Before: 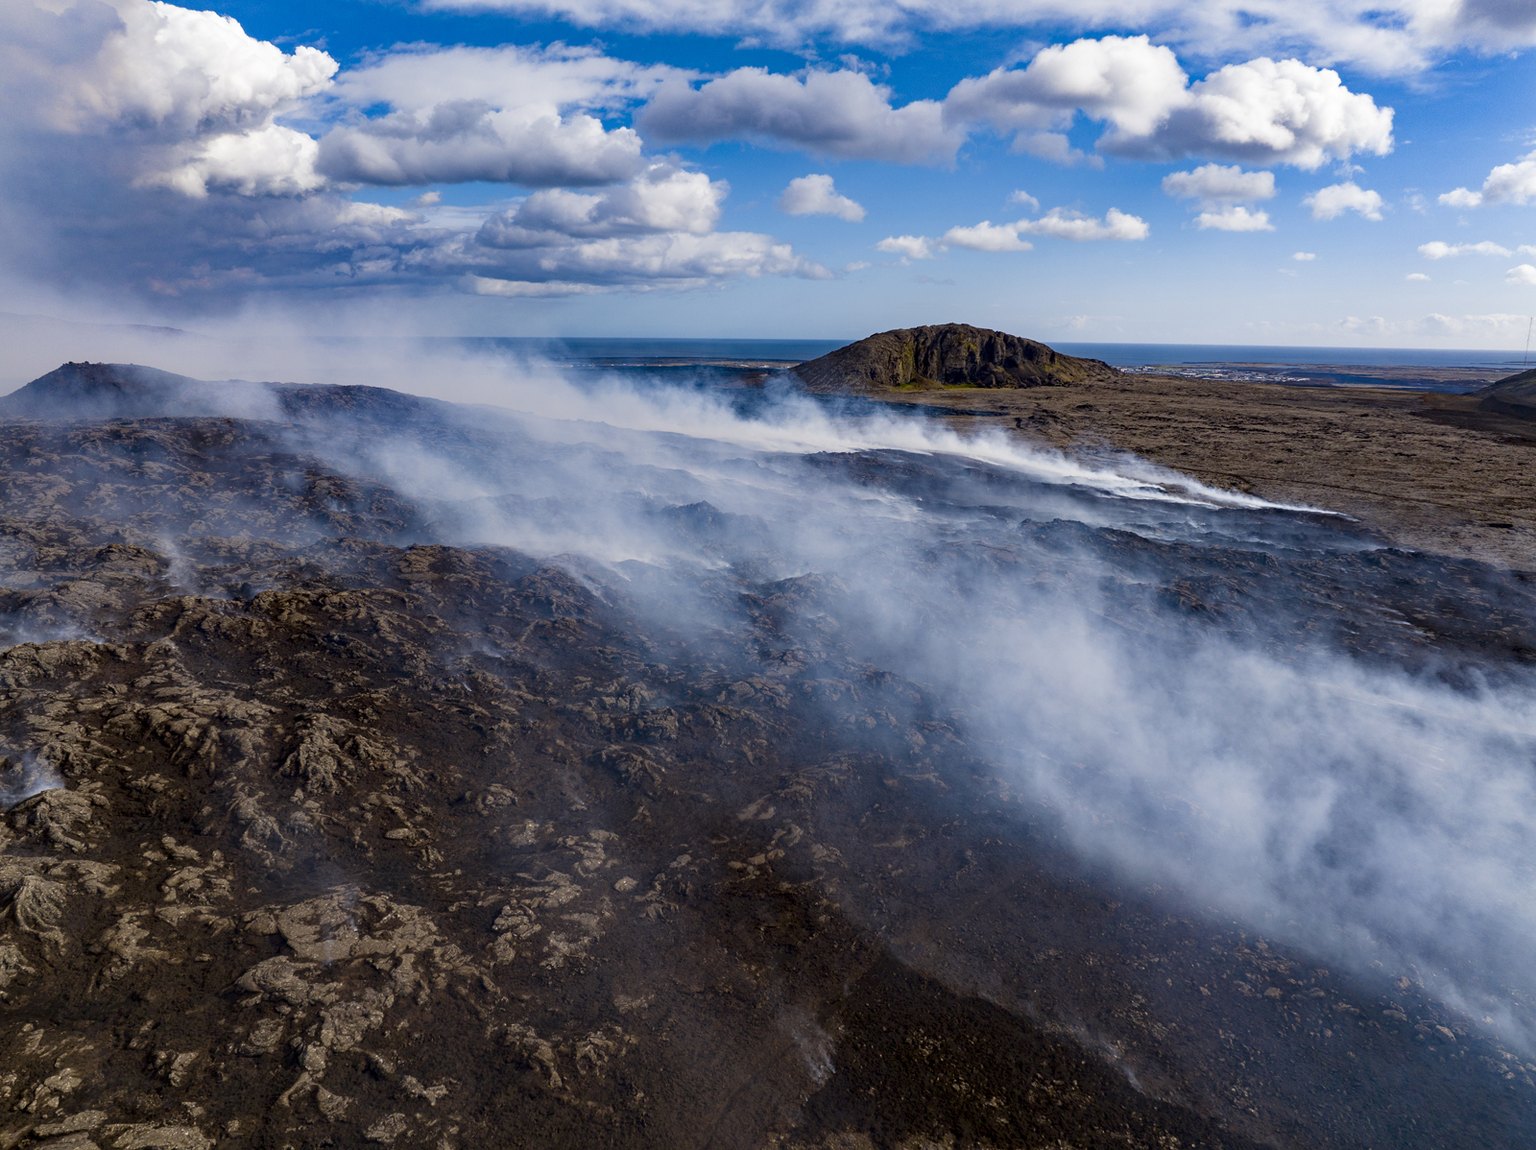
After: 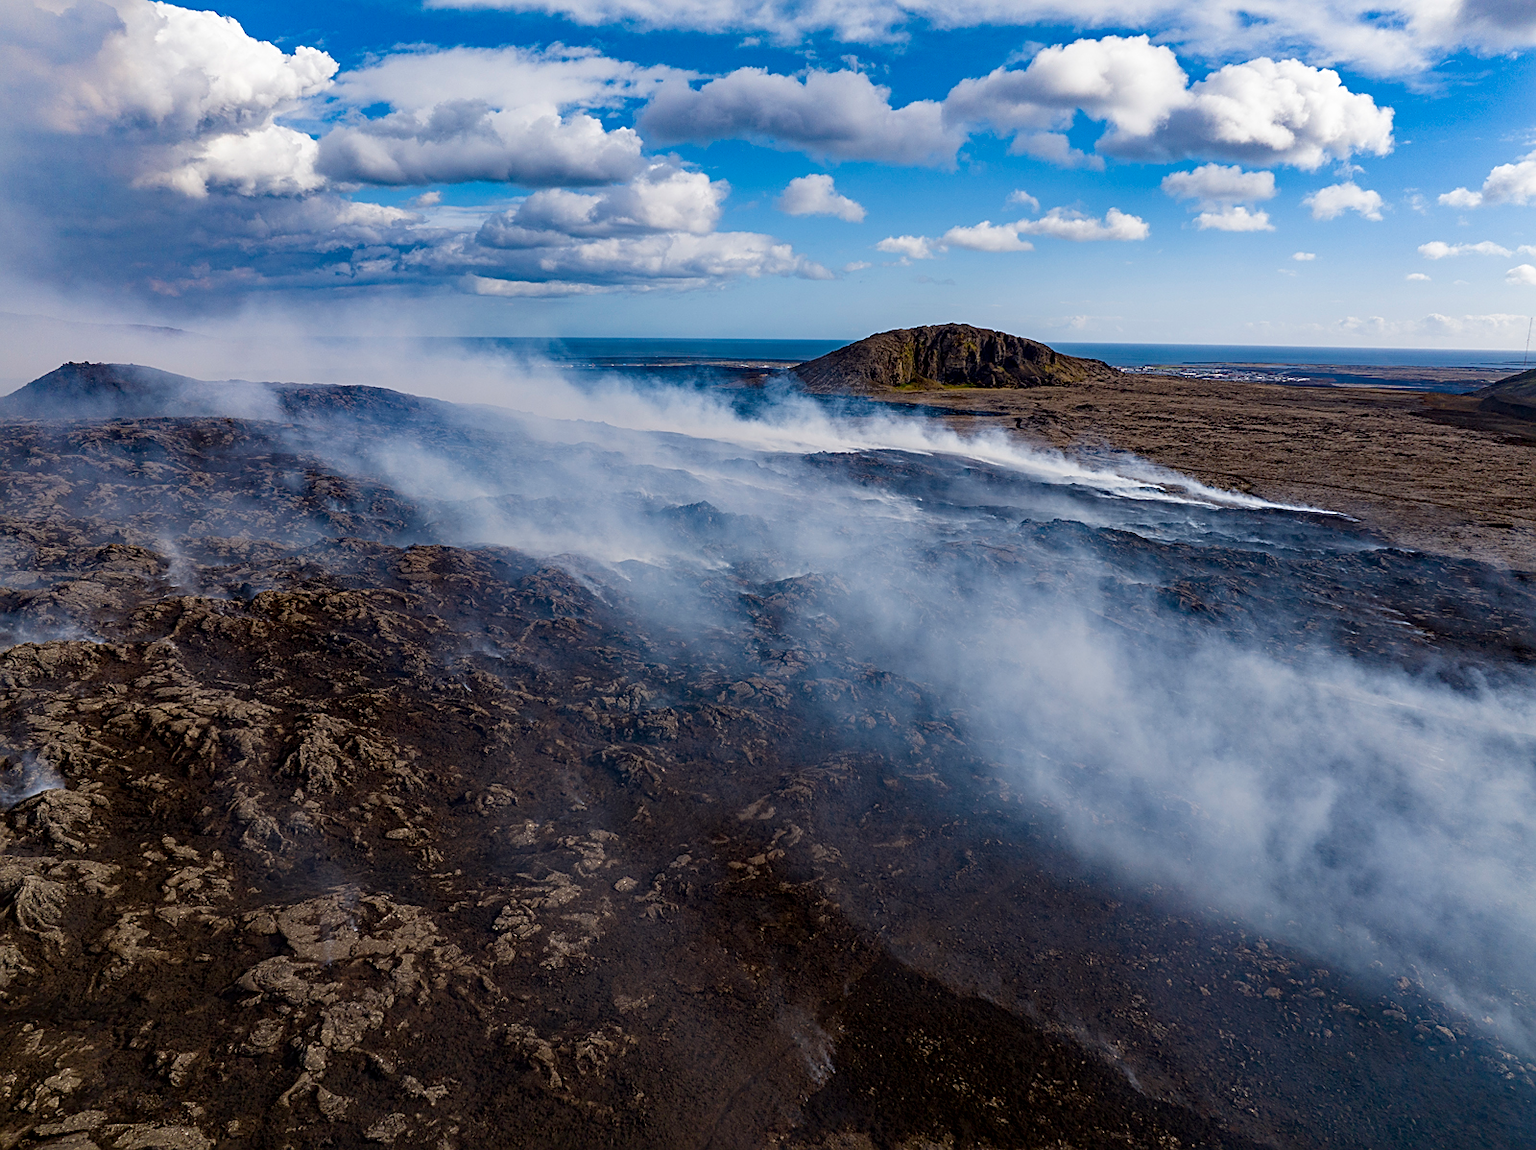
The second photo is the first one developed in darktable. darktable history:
sharpen: on, module defaults
graduated density: rotation -180°, offset 27.42
